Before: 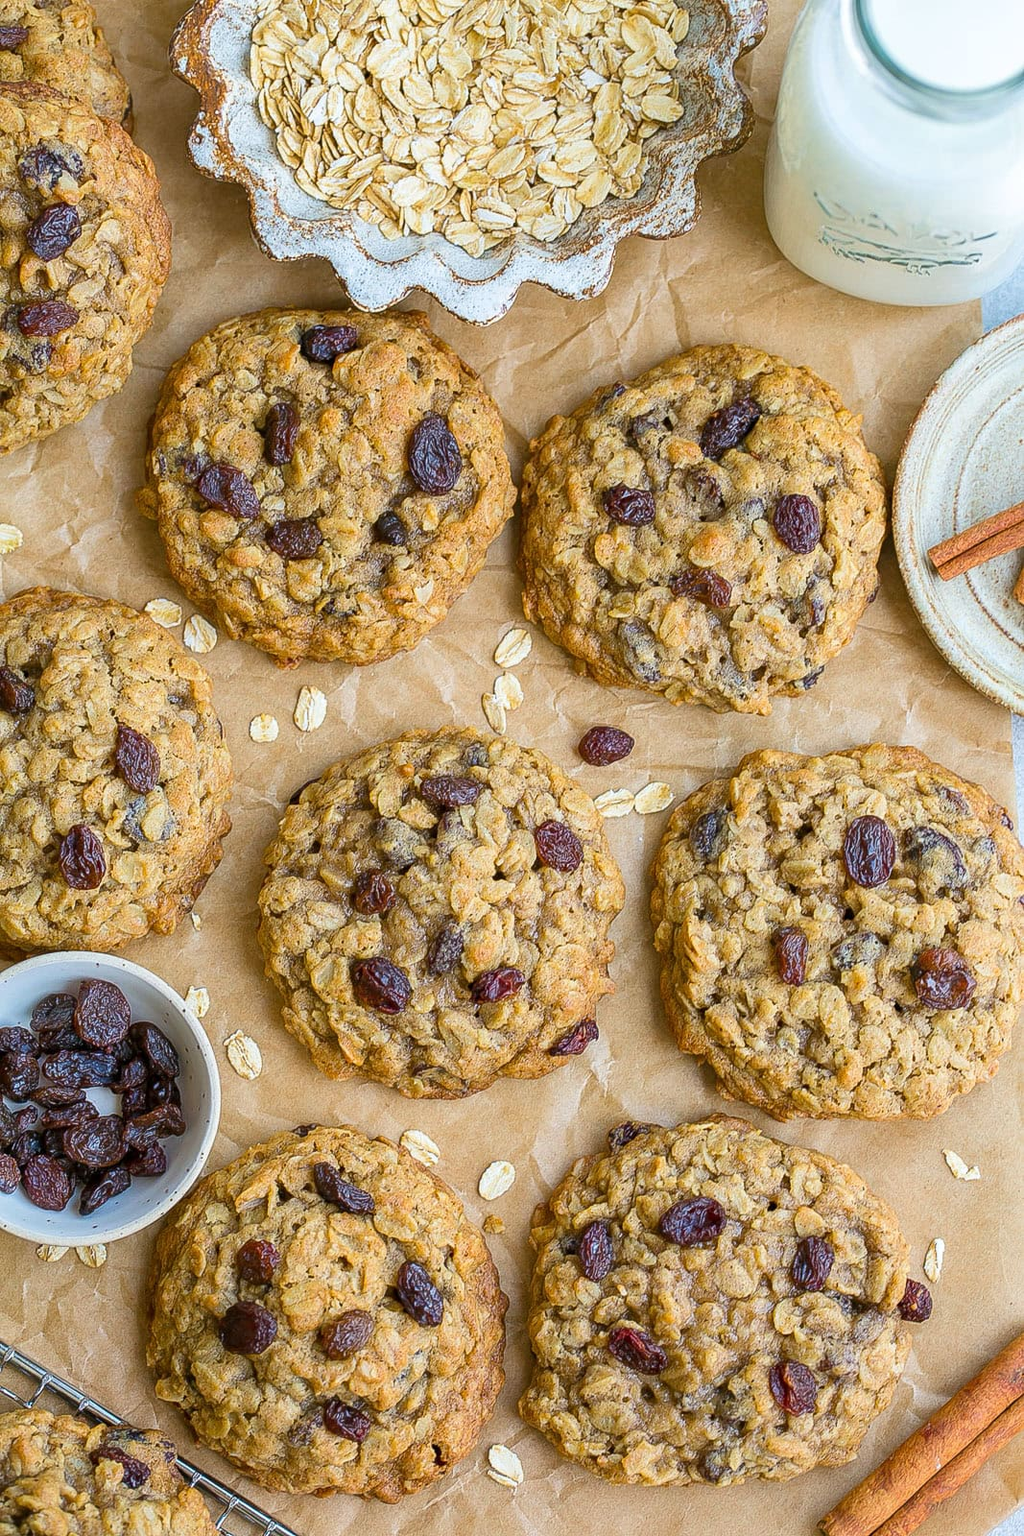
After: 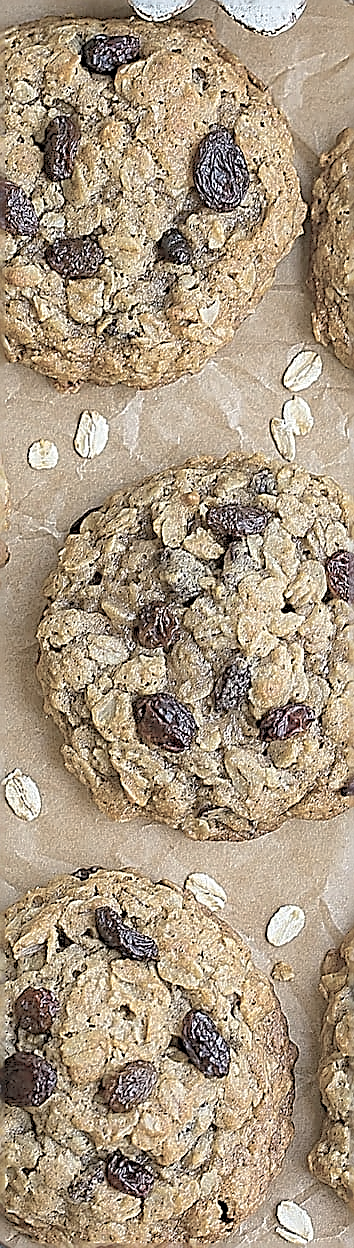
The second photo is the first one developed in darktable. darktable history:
contrast brightness saturation: brightness 0.182, saturation -0.519
shadows and highlights: on, module defaults
crop and rotate: left 21.827%, top 19.018%, right 44.921%, bottom 2.969%
sharpen: amount 1.995
